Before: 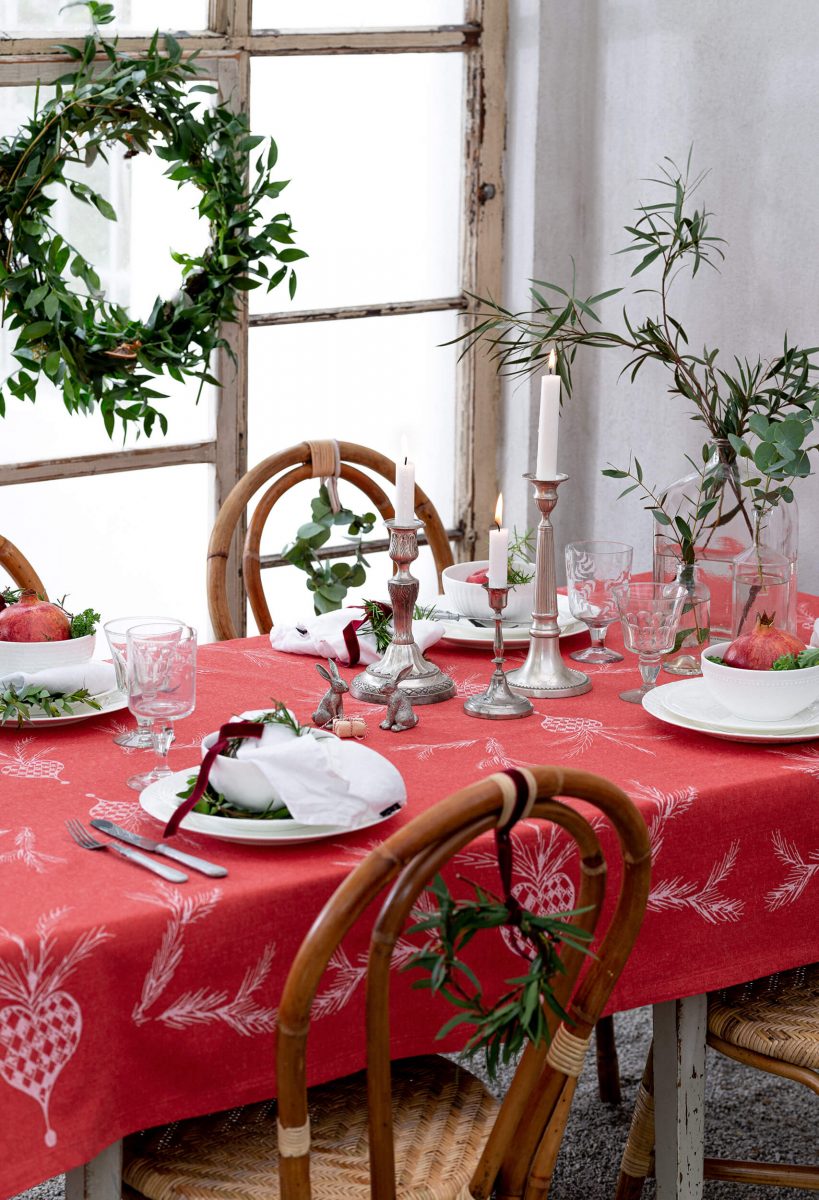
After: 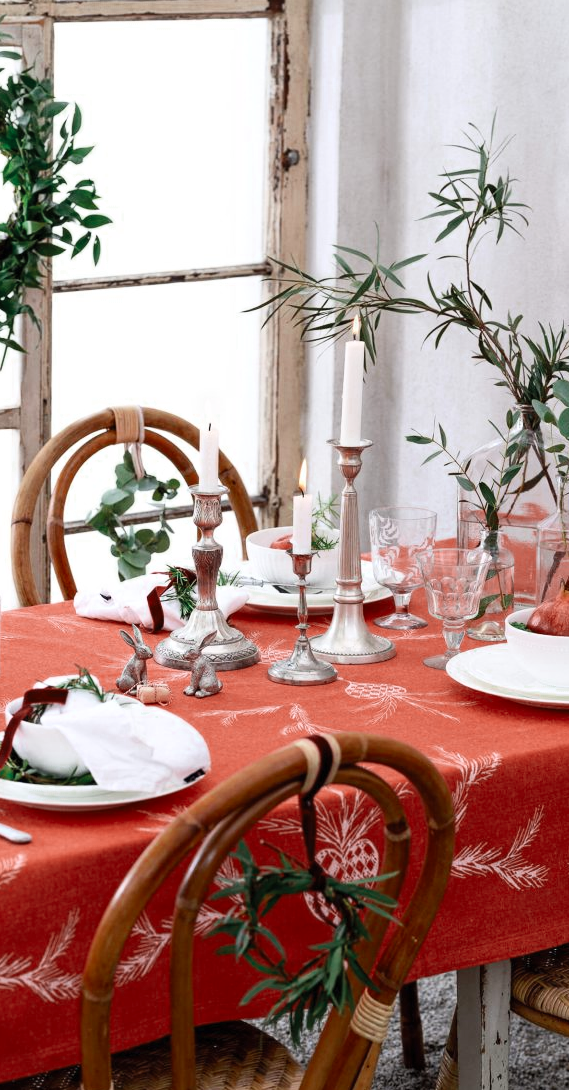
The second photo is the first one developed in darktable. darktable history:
color zones: curves: ch0 [(0, 0.5) (0.125, 0.4) (0.25, 0.5) (0.375, 0.4) (0.5, 0.4) (0.625, 0.6) (0.75, 0.6) (0.875, 0.5)]; ch1 [(0, 0.35) (0.125, 0.45) (0.25, 0.35) (0.375, 0.35) (0.5, 0.35) (0.625, 0.35) (0.75, 0.45) (0.875, 0.35)]; ch2 [(0, 0.6) (0.125, 0.5) (0.25, 0.5) (0.375, 0.6) (0.5, 0.6) (0.625, 0.5) (0.75, 0.5) (0.875, 0.5)]
crop and rotate: left 24.034%, top 2.838%, right 6.406%, bottom 6.299%
white balance: emerald 1
contrast brightness saturation: contrast 0.2, brightness 0.16, saturation 0.22
